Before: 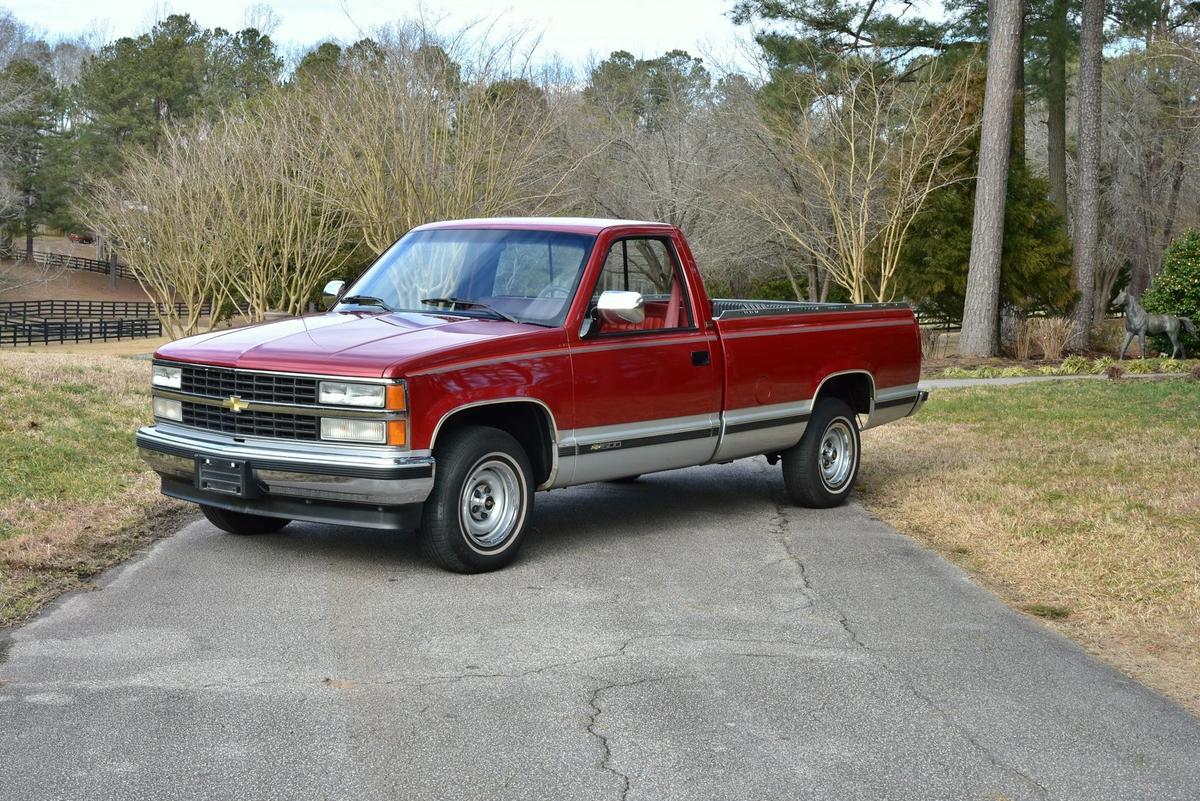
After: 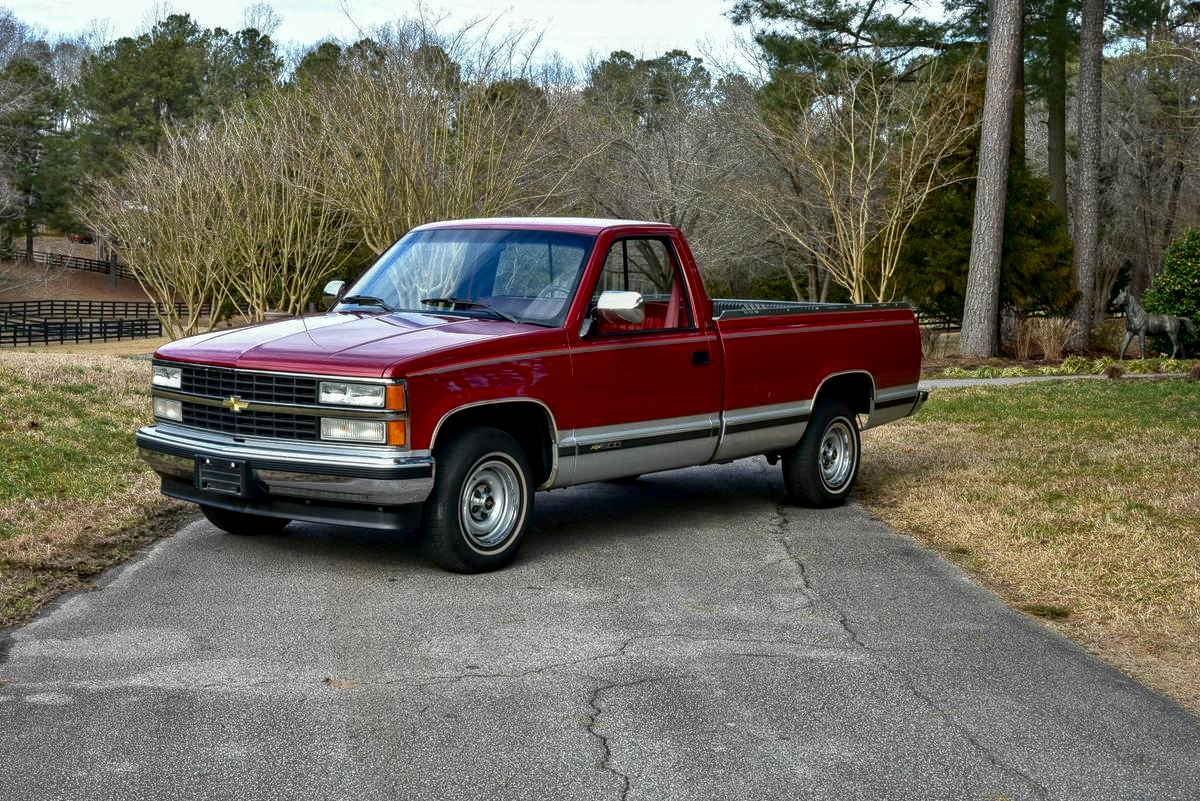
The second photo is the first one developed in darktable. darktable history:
color calibration: illuminant same as pipeline (D50), adaptation XYZ, x 0.347, y 0.359, temperature 5019.46 K
contrast brightness saturation: brightness -0.216, saturation 0.084
local contrast: on, module defaults
